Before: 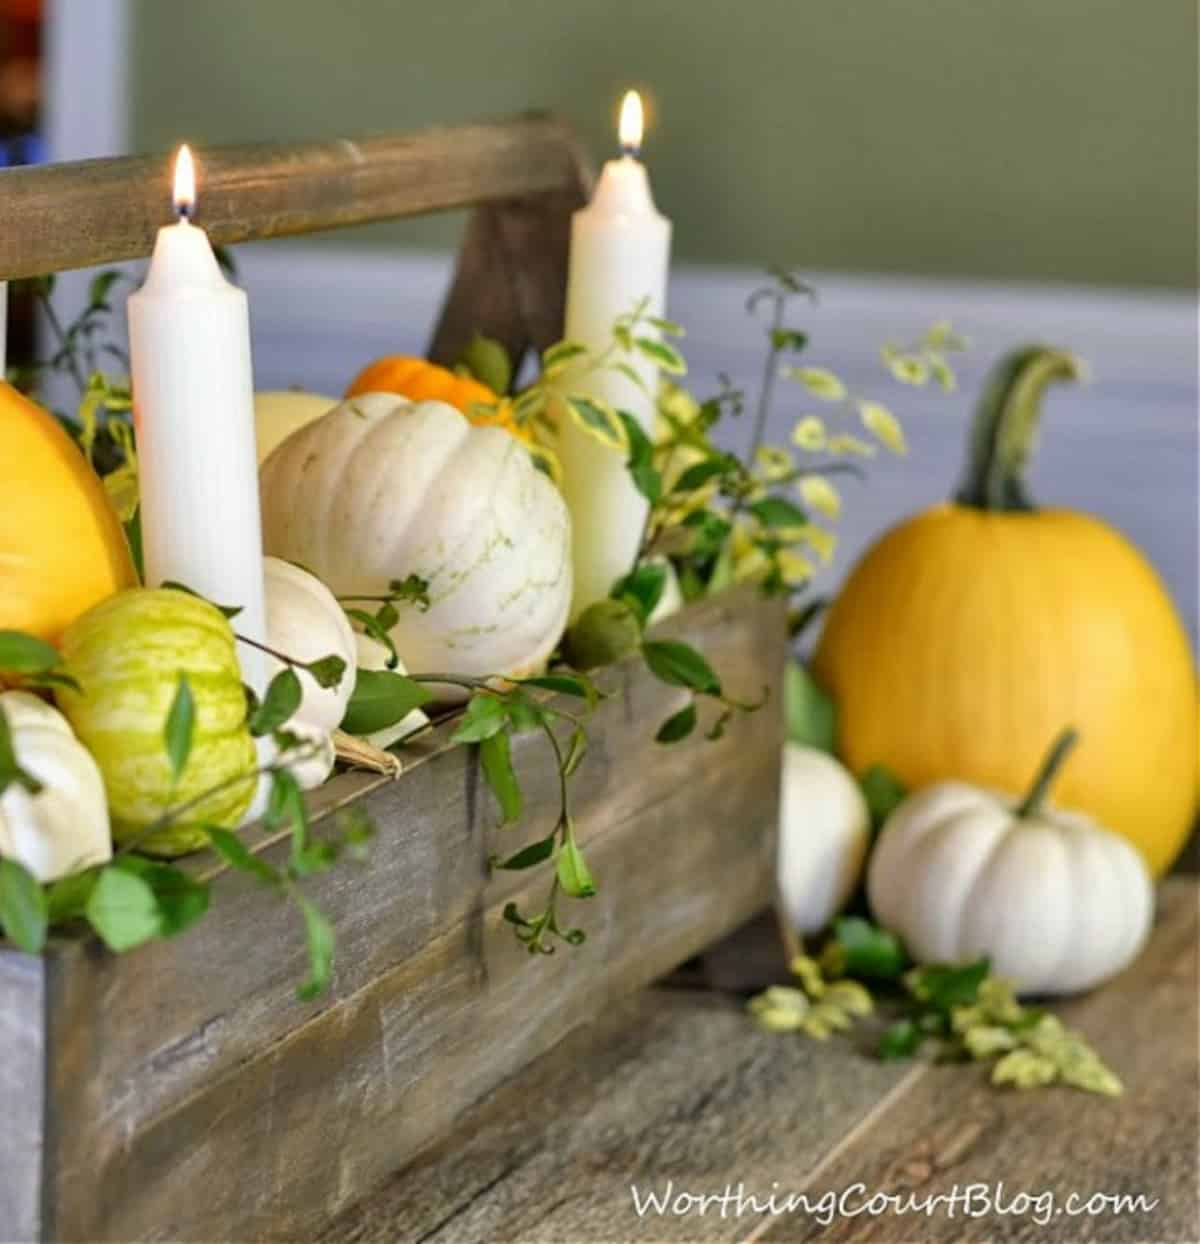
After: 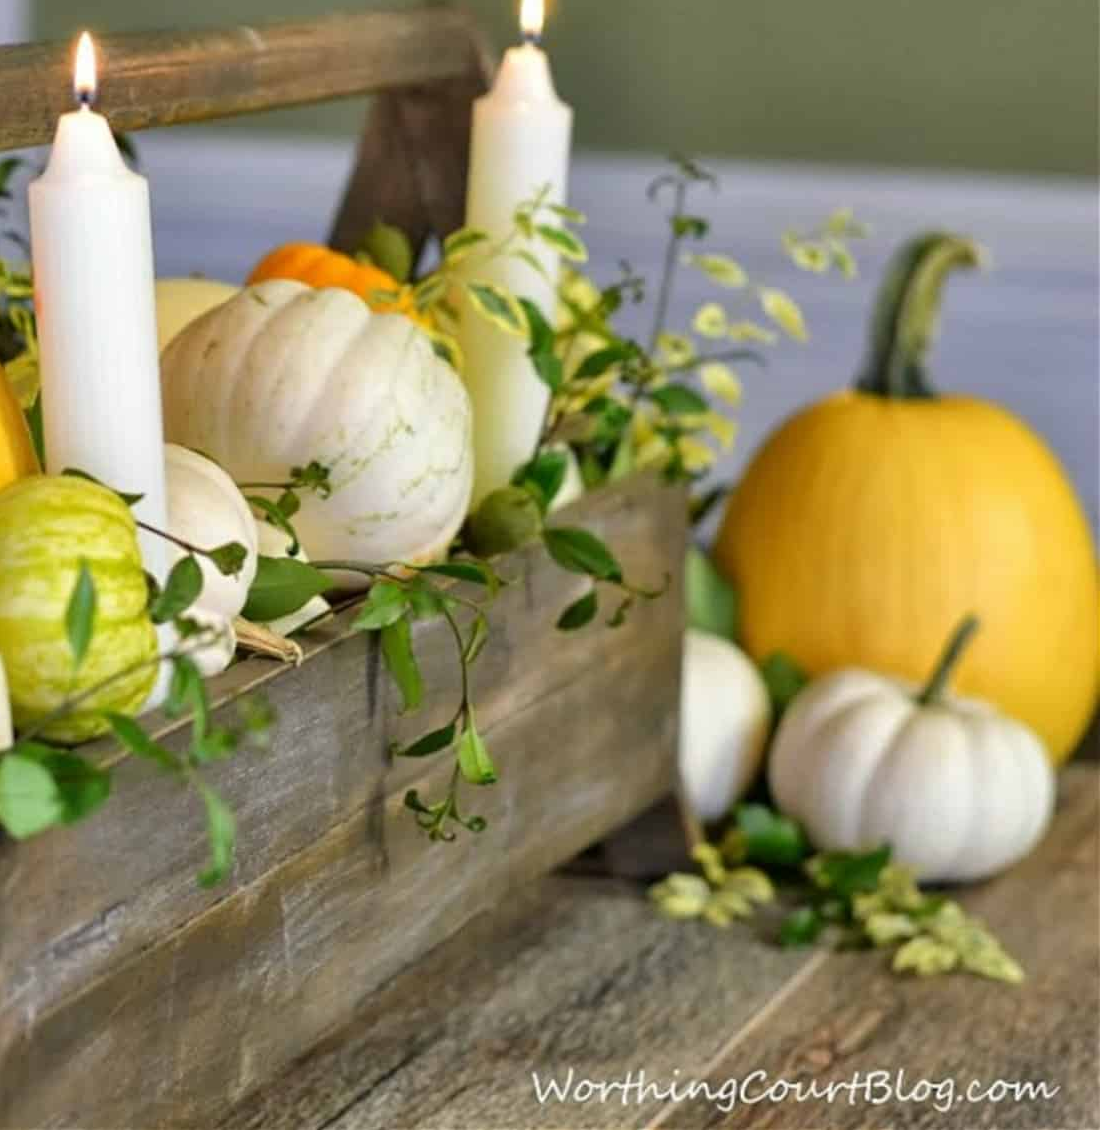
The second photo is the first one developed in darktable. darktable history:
crop and rotate: left 8.307%, top 9.105%
